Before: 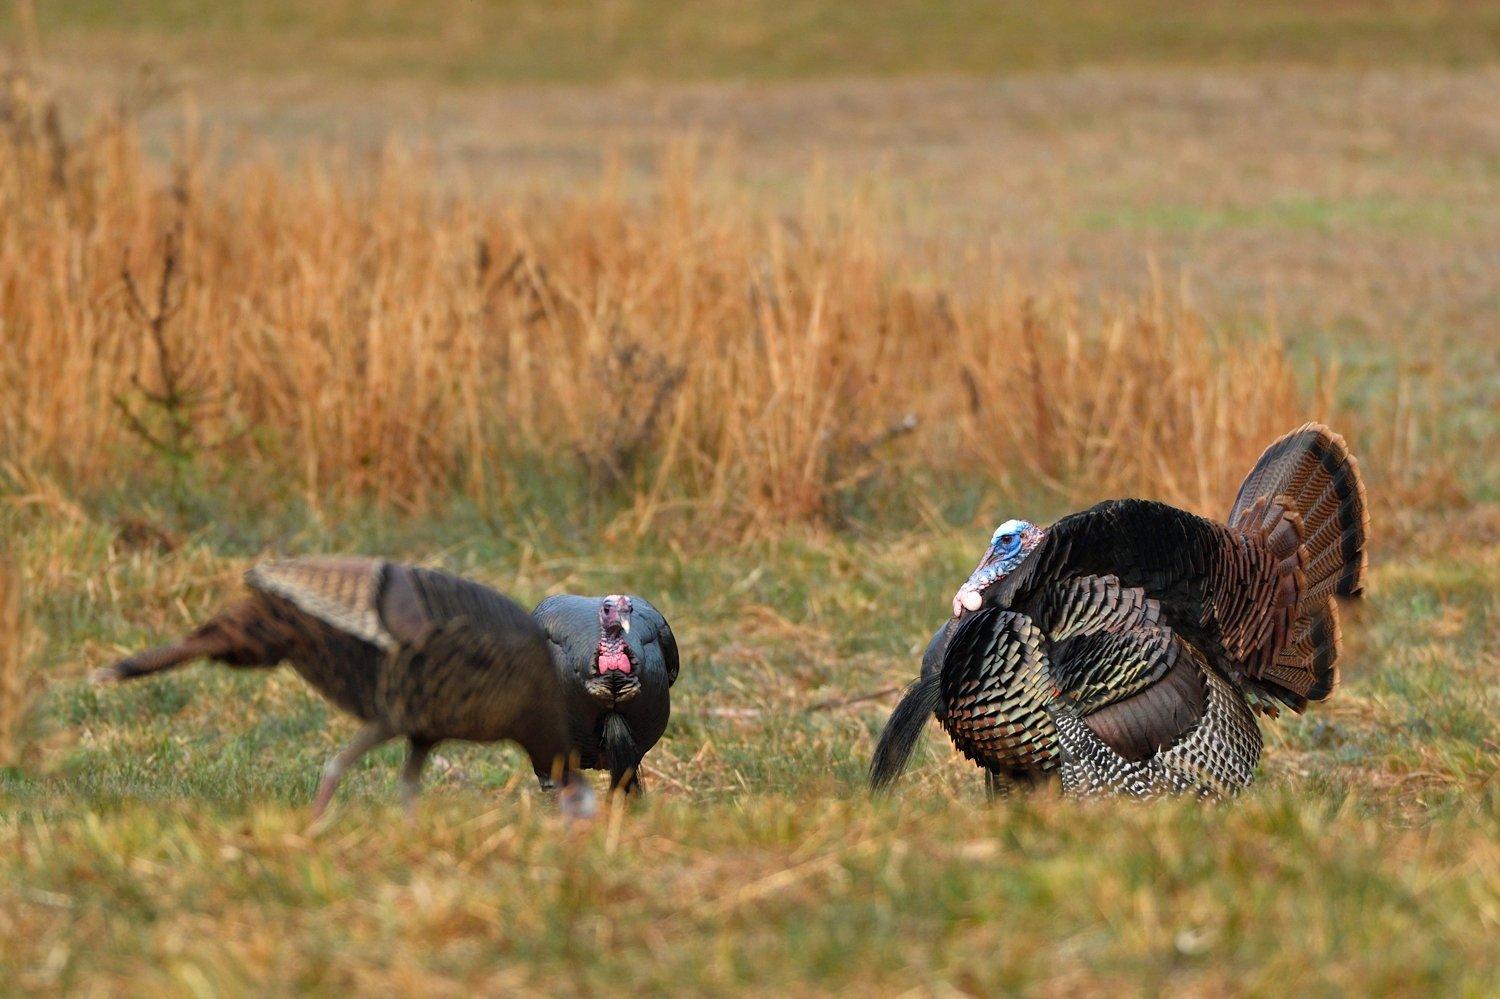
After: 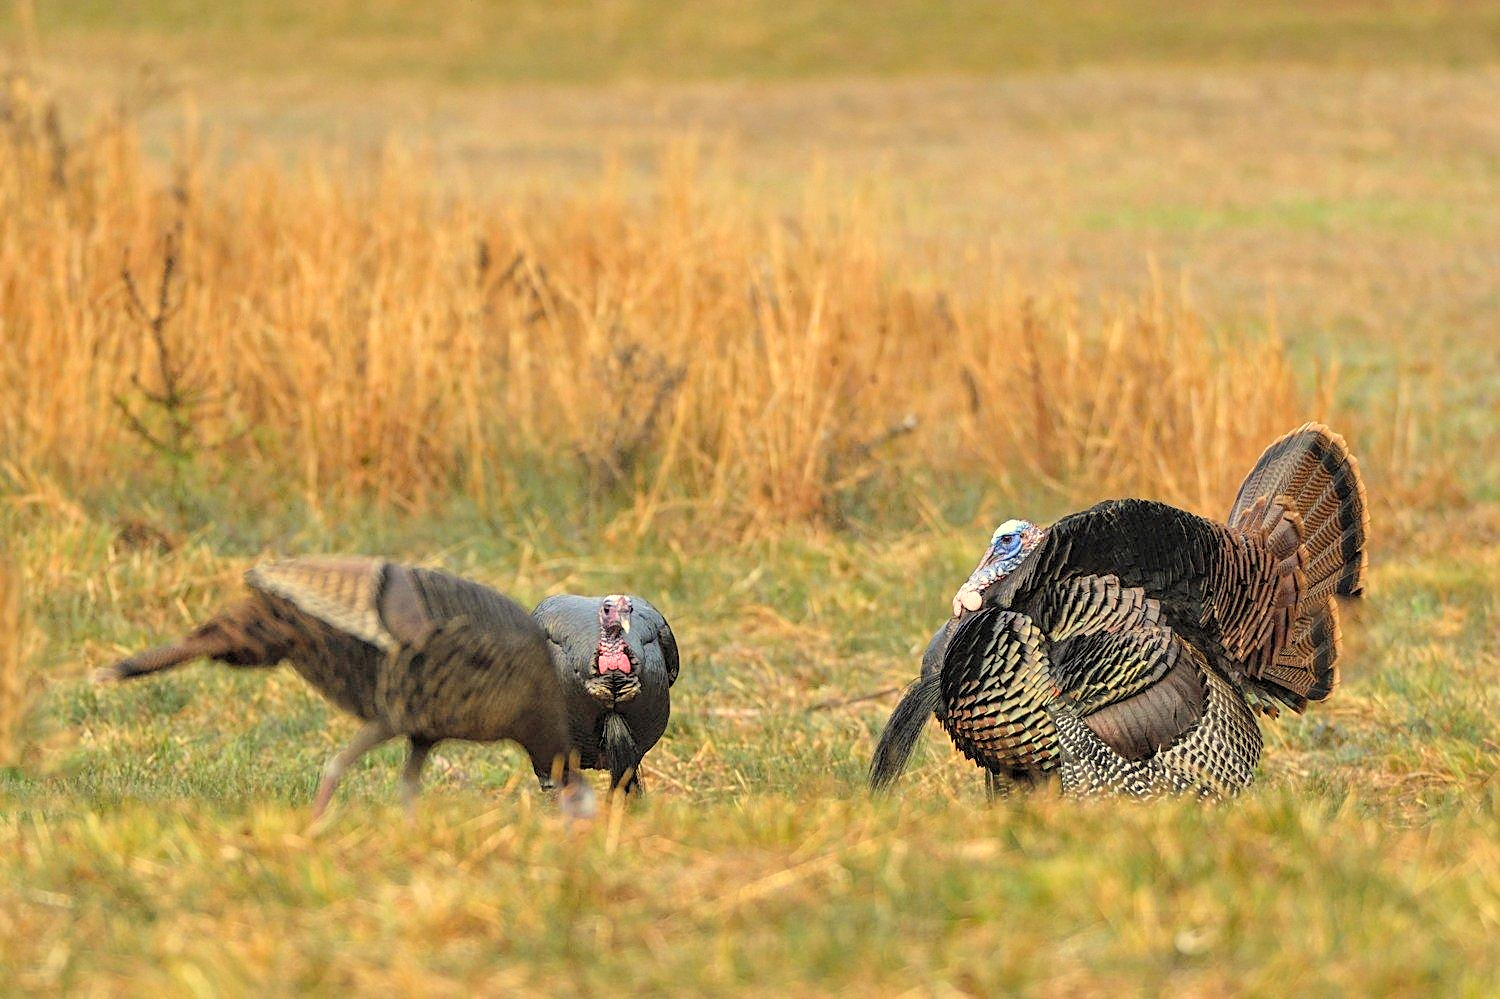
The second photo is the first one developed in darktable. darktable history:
contrast brightness saturation: brightness 0.28
local contrast: on, module defaults
color correction: highlights a* 1.39, highlights b* 17.83
sharpen: on, module defaults
